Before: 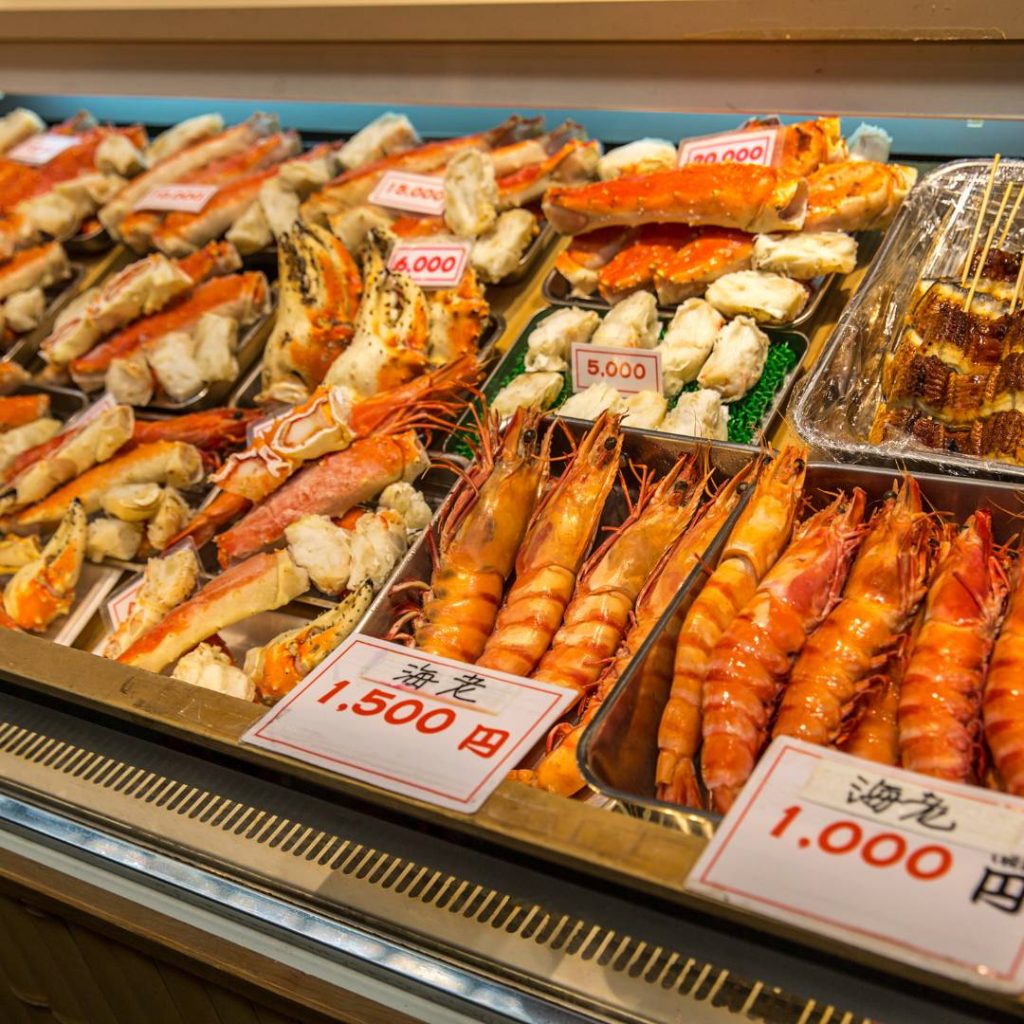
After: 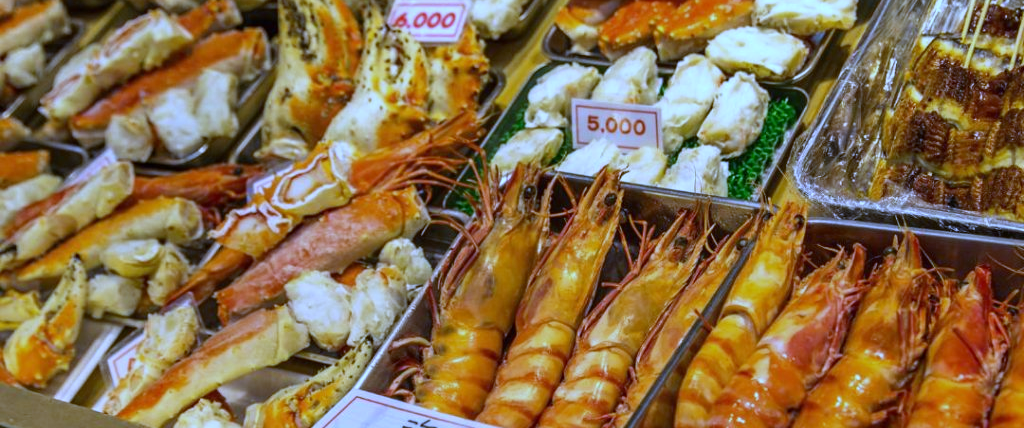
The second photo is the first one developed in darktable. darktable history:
white balance: red 0.766, blue 1.537
crop and rotate: top 23.84%, bottom 34.294%
